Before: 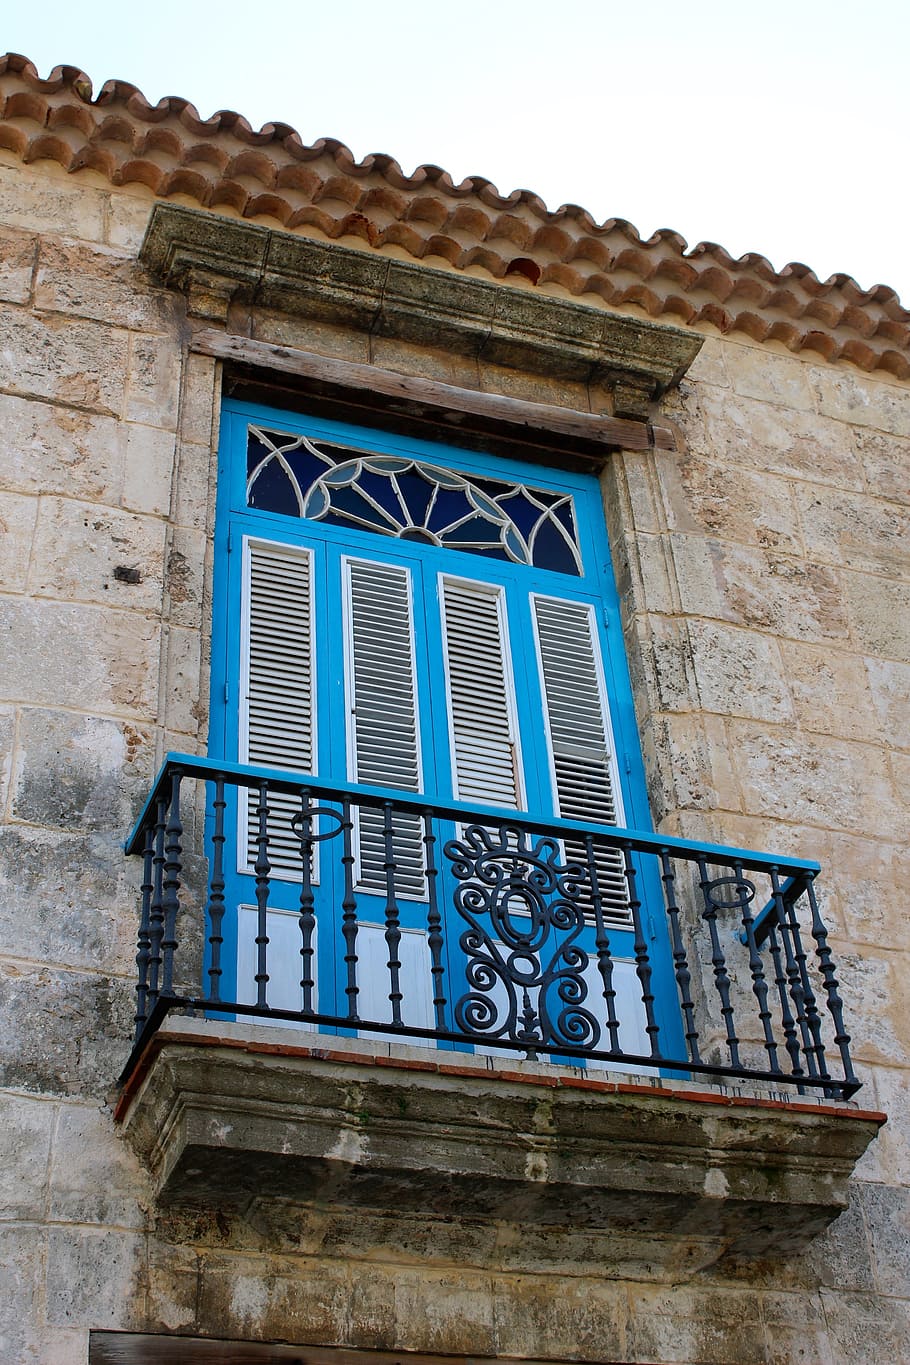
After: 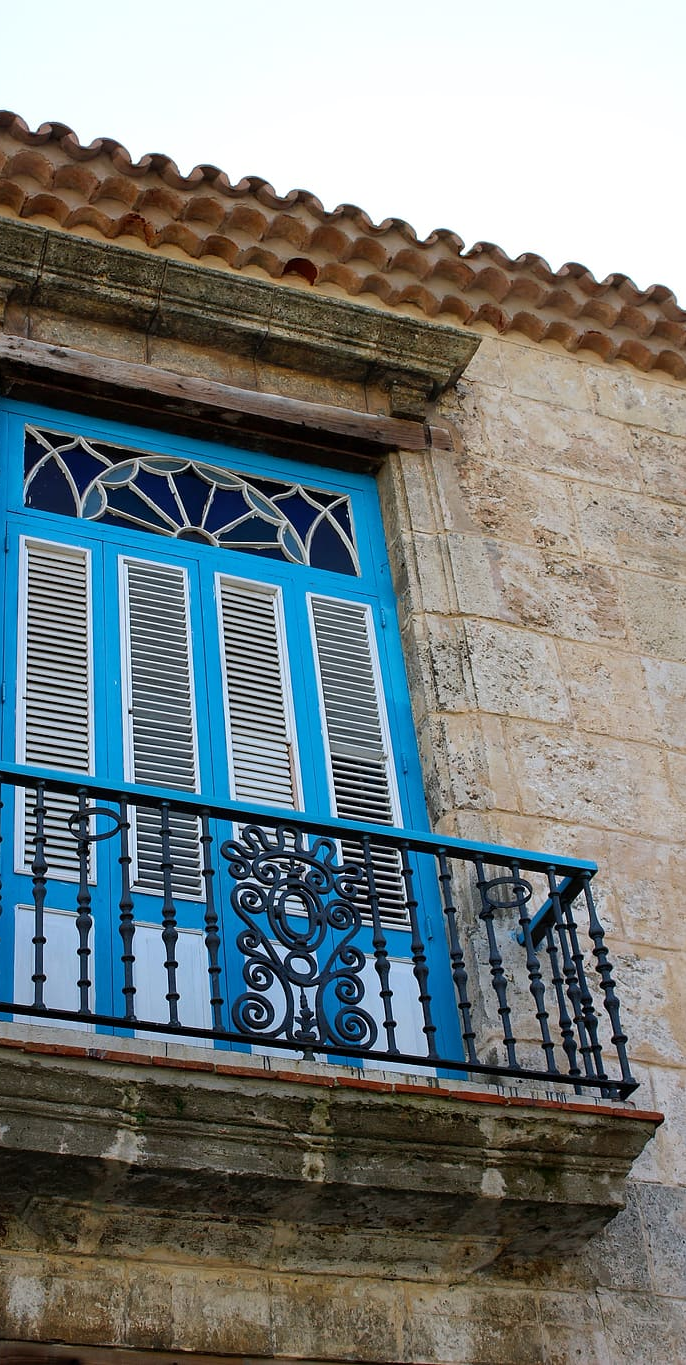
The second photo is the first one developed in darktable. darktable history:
crop and rotate: left 24.6%
white balance: emerald 1
